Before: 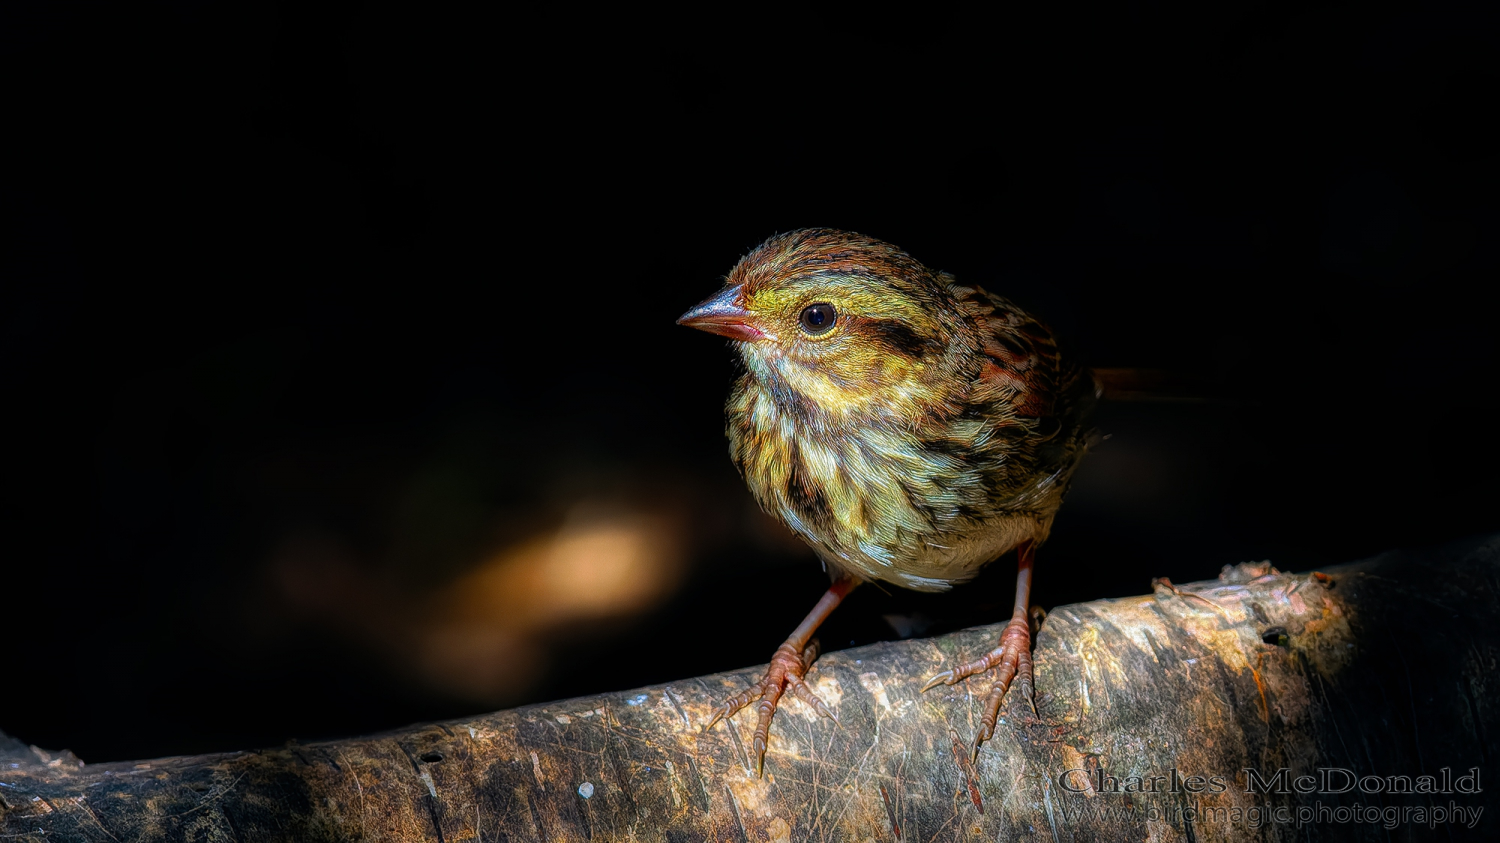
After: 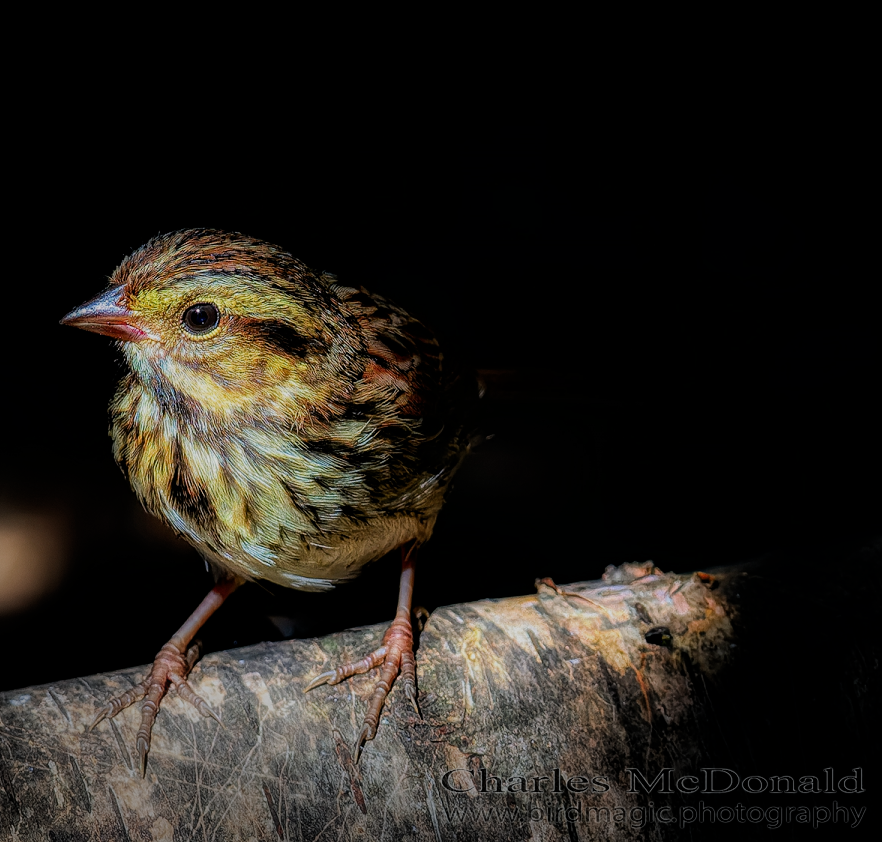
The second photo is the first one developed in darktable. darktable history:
filmic rgb: black relative exposure -7.65 EV, white relative exposure 4.56 EV, hardness 3.61
crop: left 41.176%
vignetting: fall-off start 79.64%, width/height ratio 1.329
contrast equalizer: octaves 7, y [[0.5, 0.501, 0.532, 0.538, 0.54, 0.541], [0.5 ×6], [0.5 ×6], [0 ×6], [0 ×6]]
